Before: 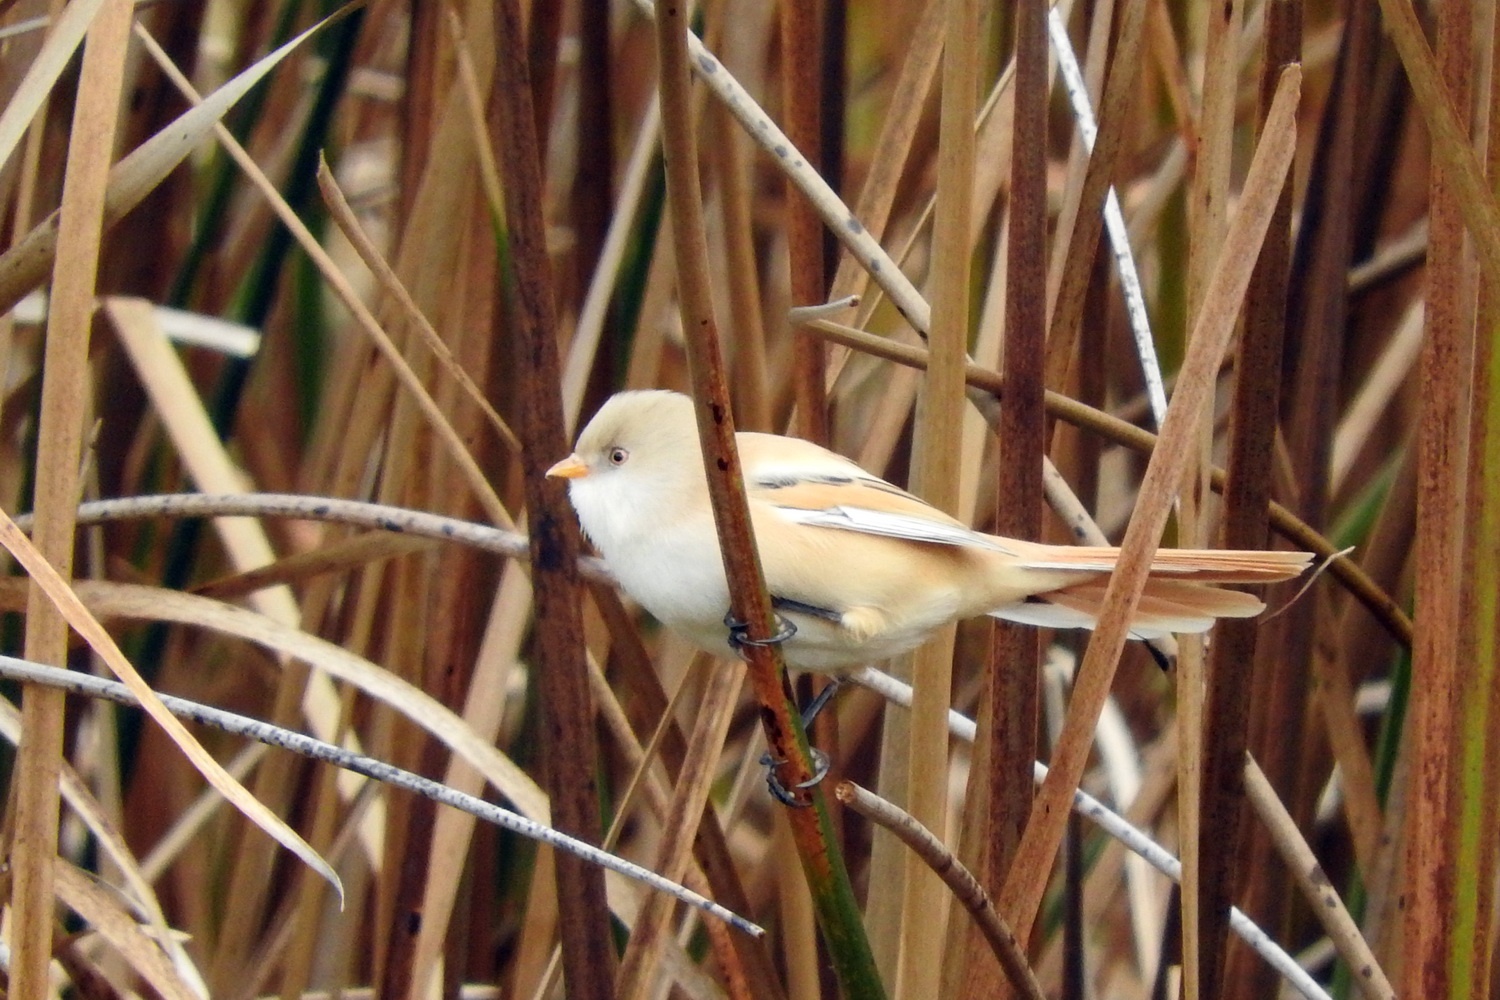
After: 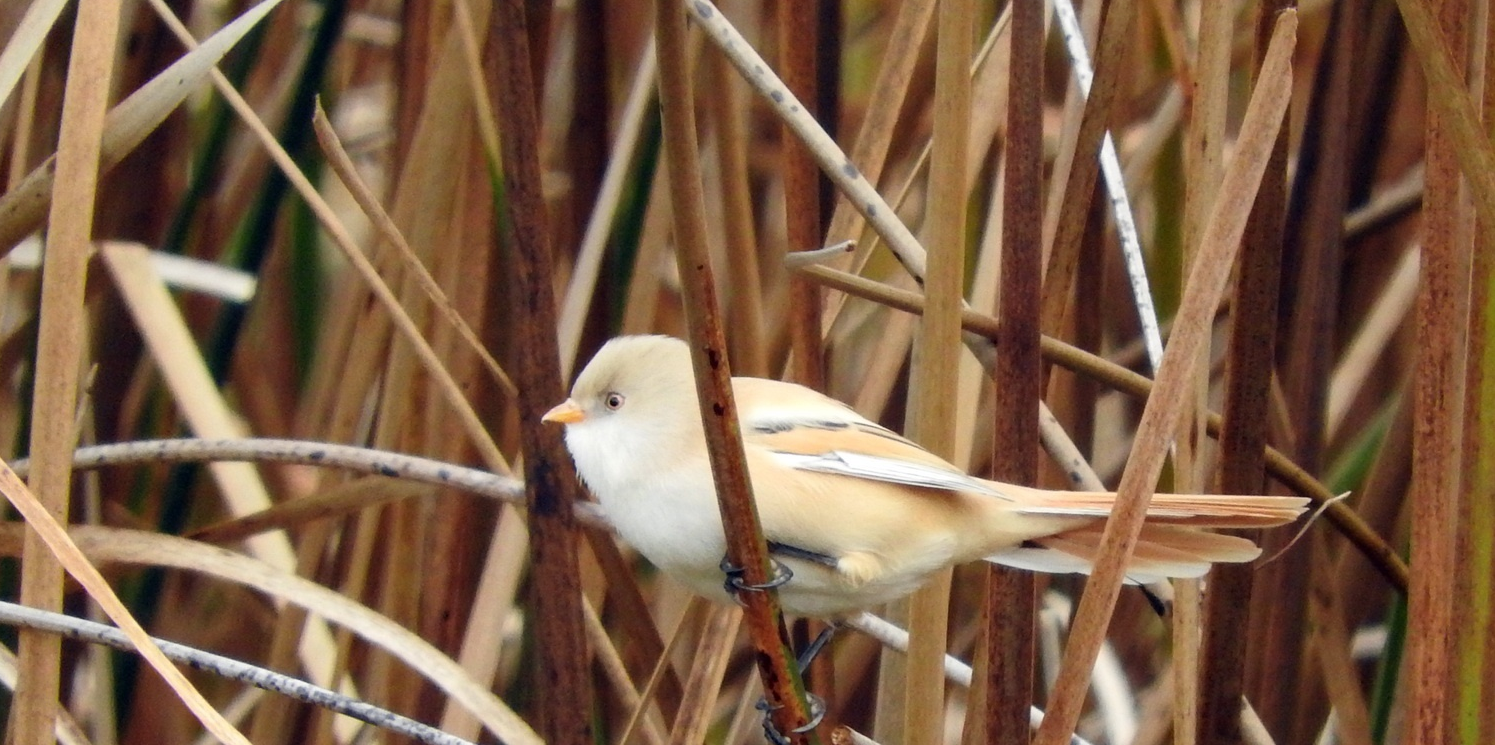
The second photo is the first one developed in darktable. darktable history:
crop: left 0.277%, top 5.553%, bottom 19.898%
